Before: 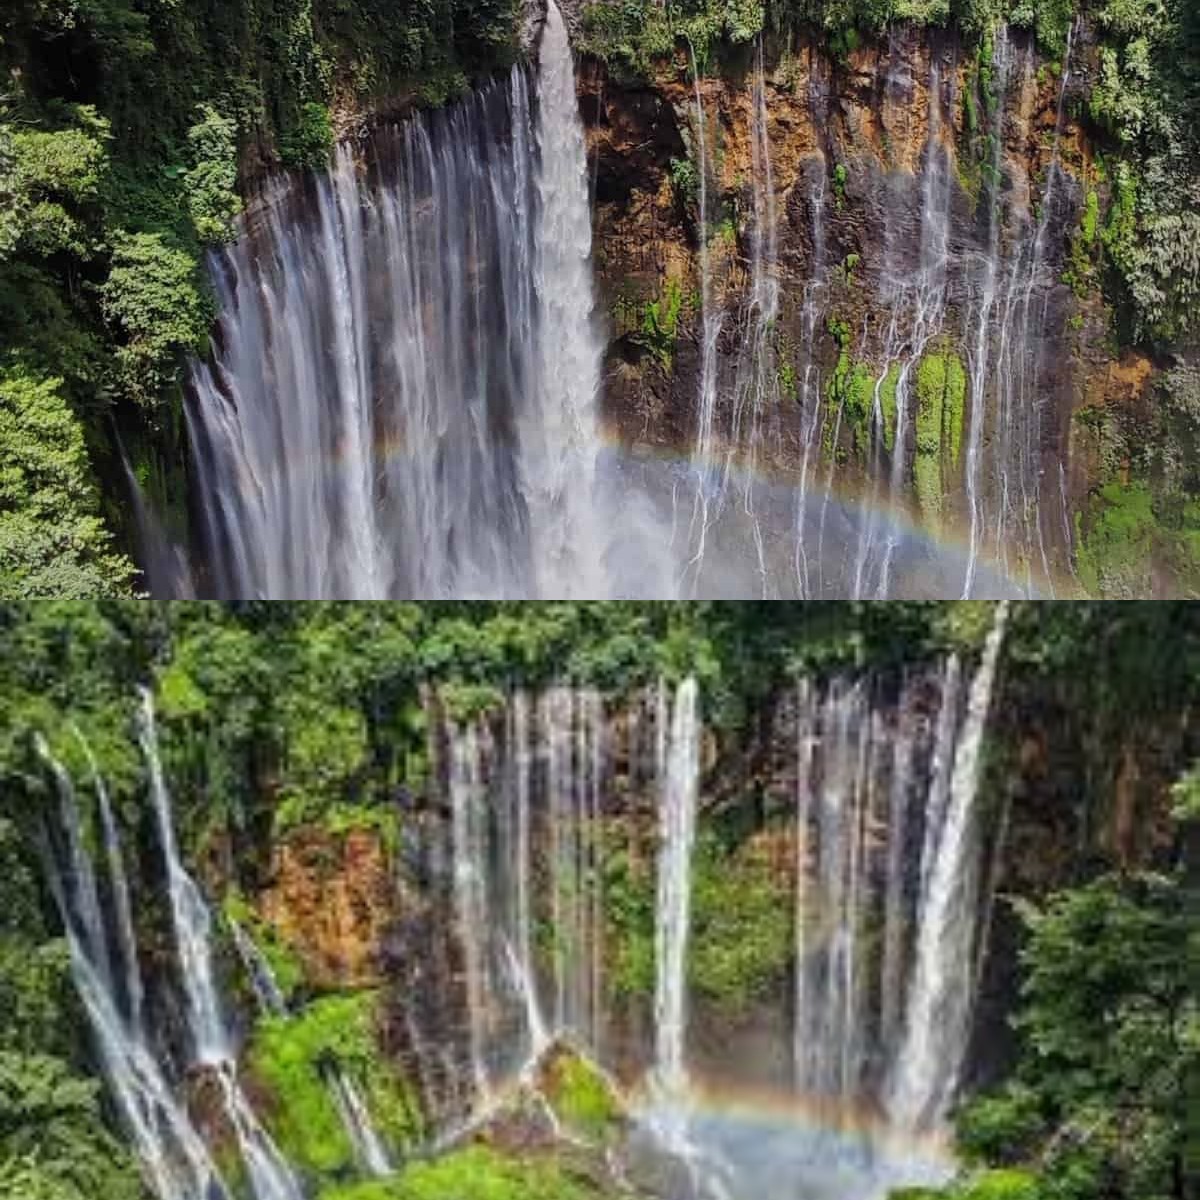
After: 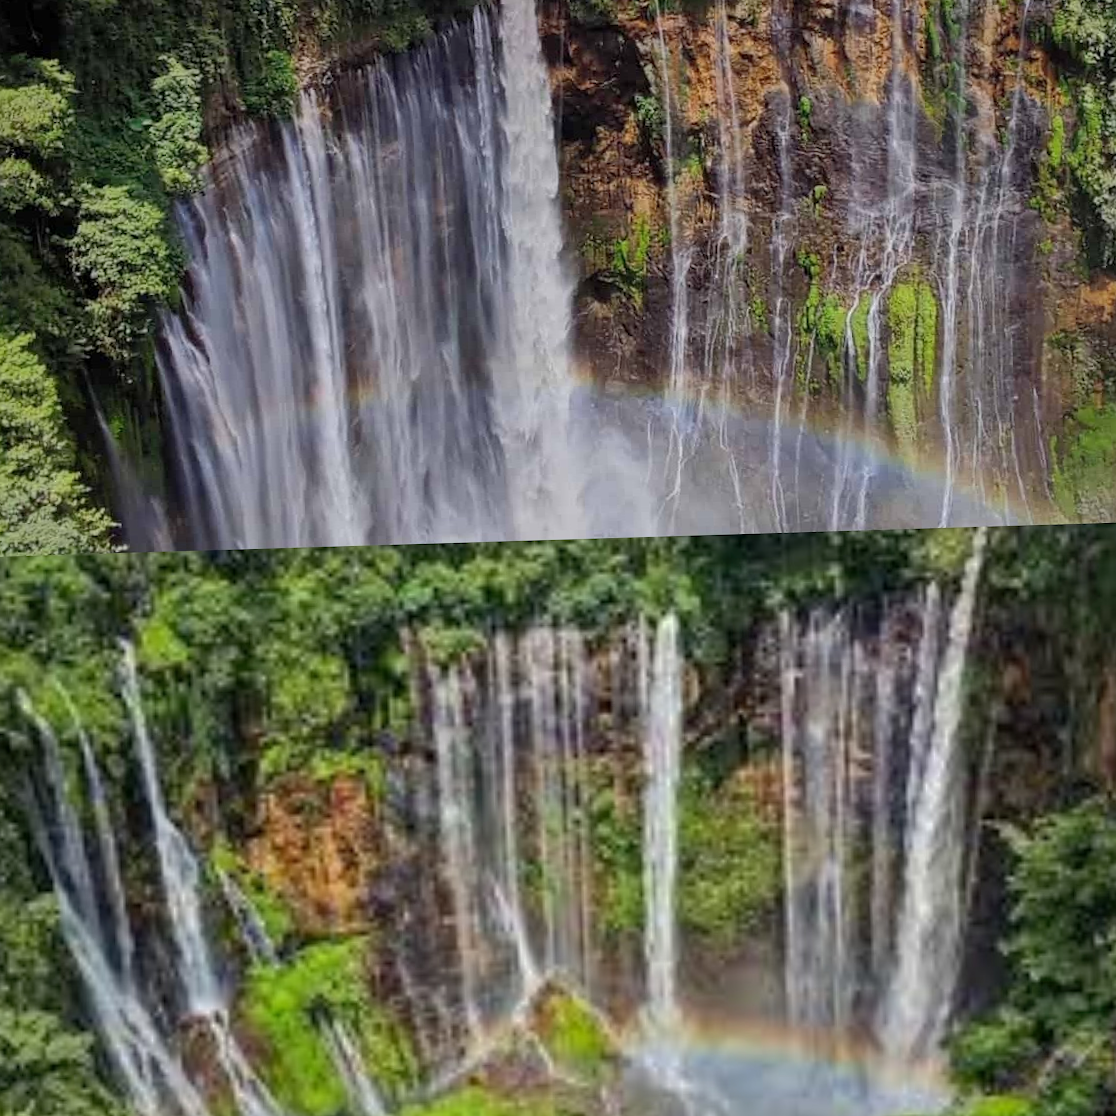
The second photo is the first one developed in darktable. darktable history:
crop: left 3.305%, top 6.436%, right 6.389%, bottom 3.258%
exposure: black level correction 0.001, compensate highlight preservation false
rotate and perspective: rotation -1.75°, automatic cropping off
shadows and highlights: shadows 40, highlights -60
